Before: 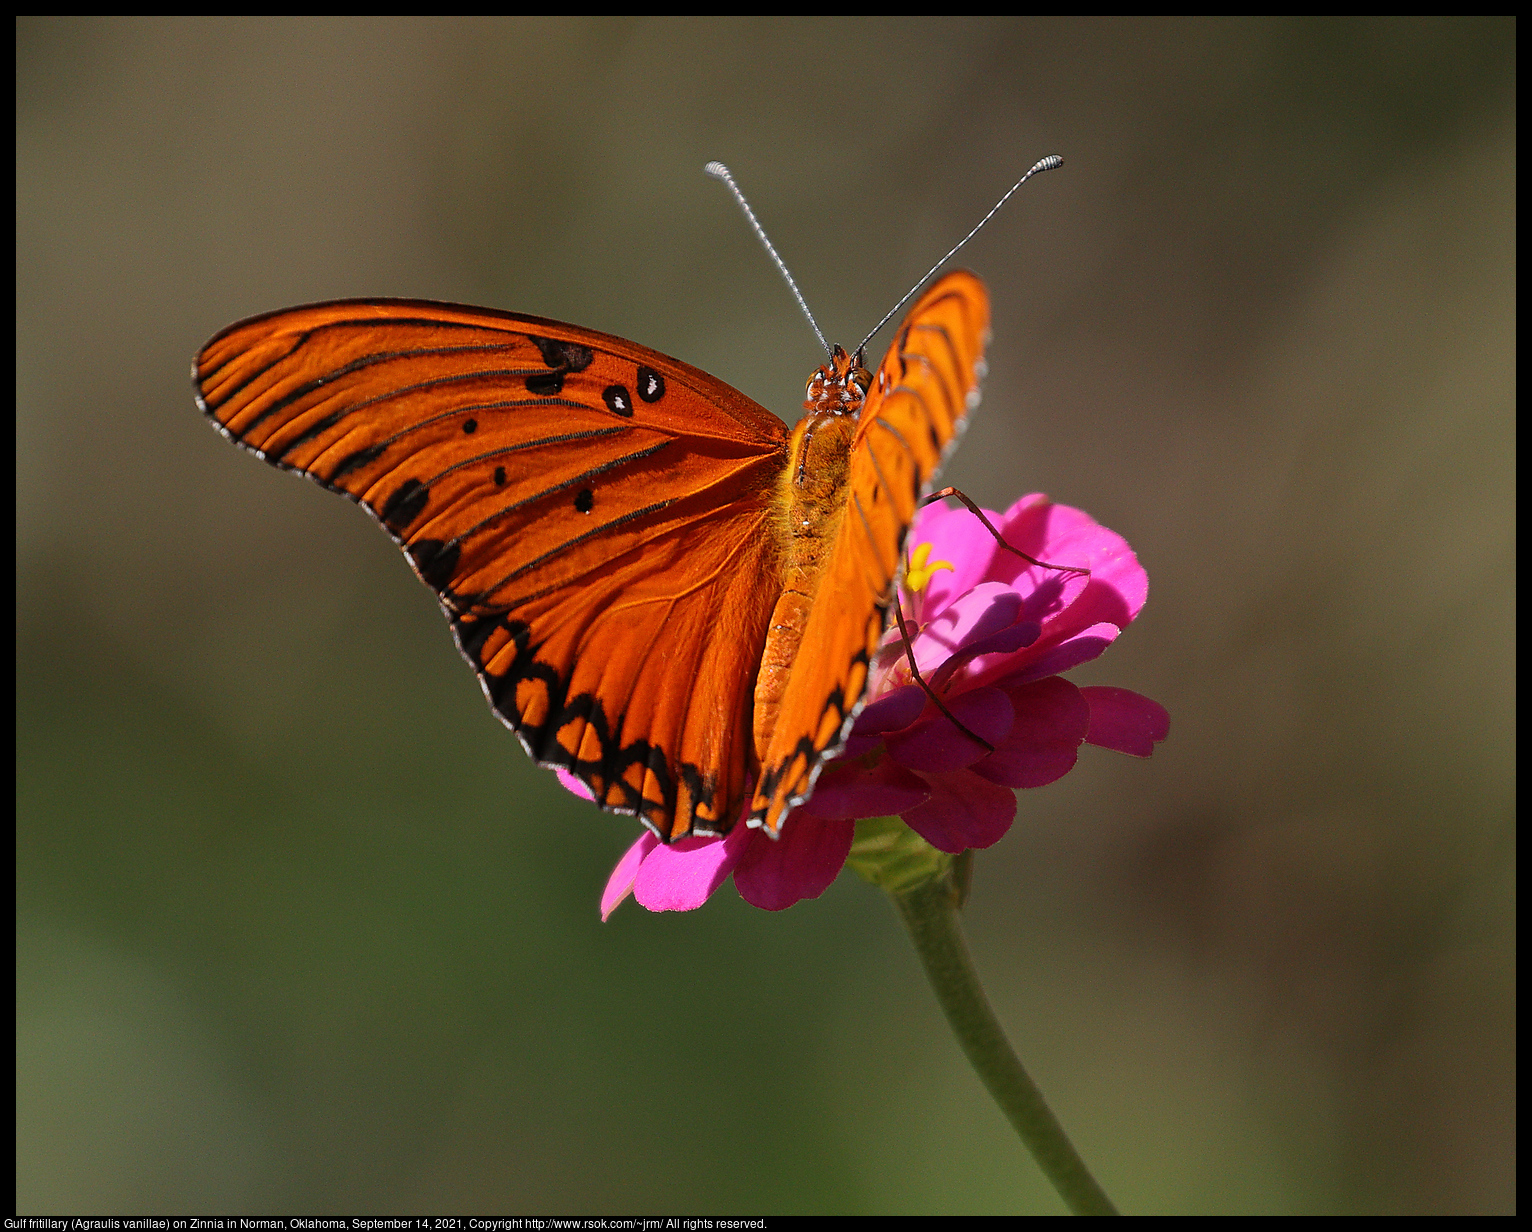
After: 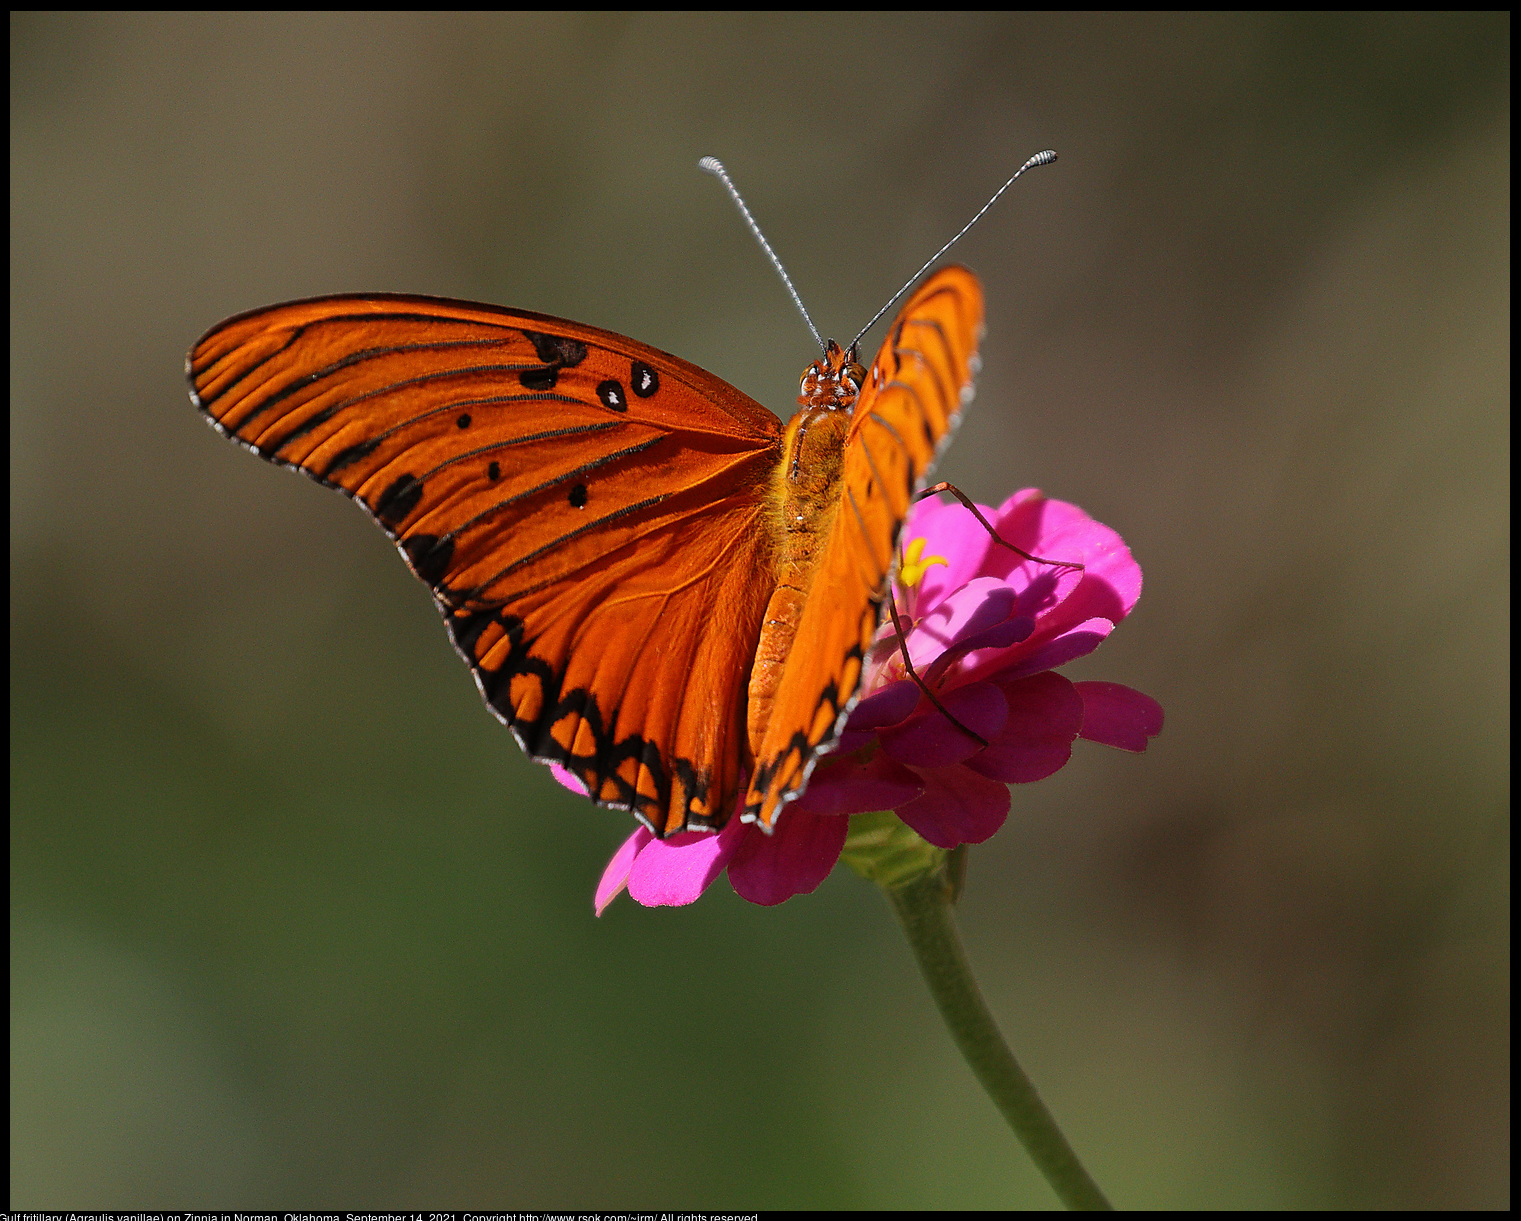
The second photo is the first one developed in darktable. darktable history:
tone equalizer: on, module defaults
crop: left 0.434%, top 0.485%, right 0.244%, bottom 0.386%
white balance: red 0.986, blue 1.01
